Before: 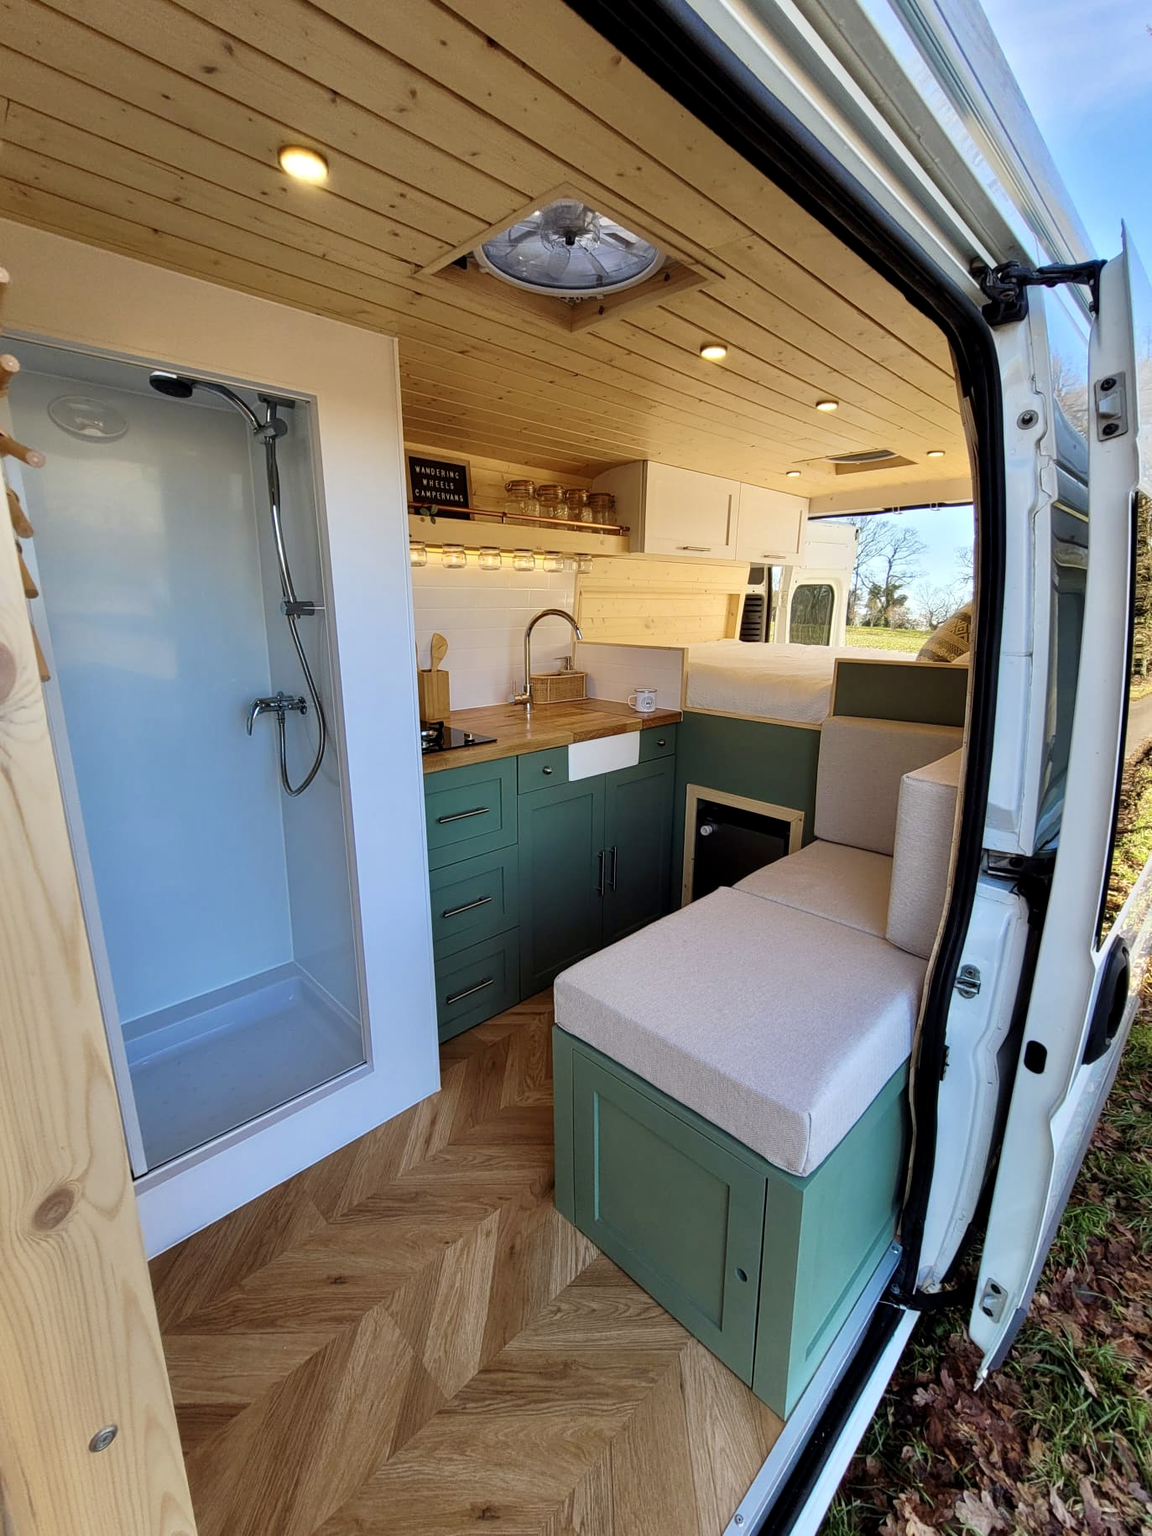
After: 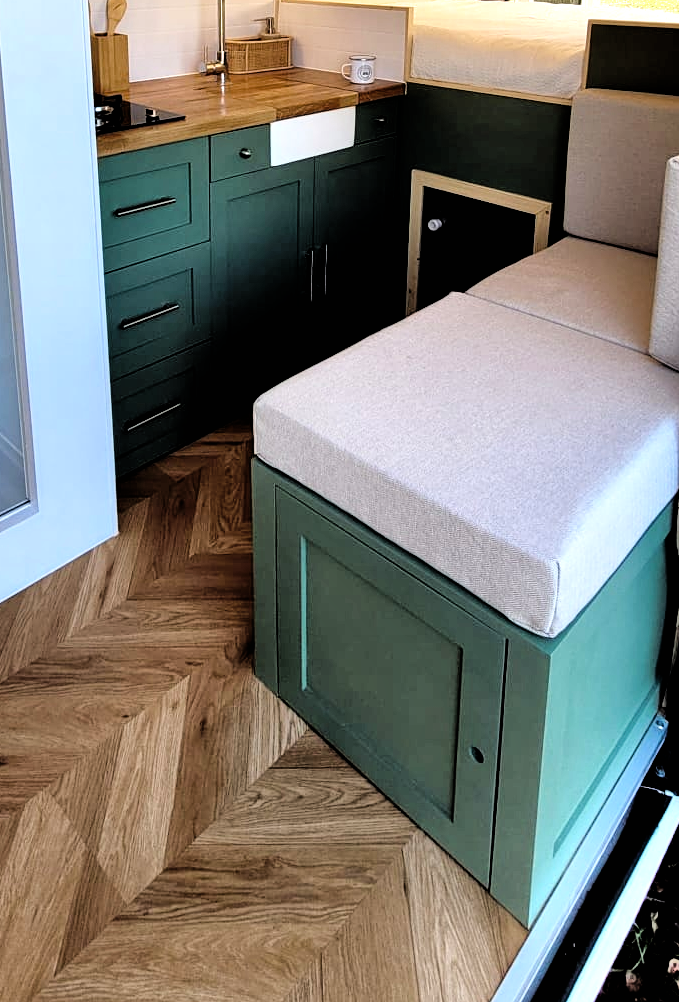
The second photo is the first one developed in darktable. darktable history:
filmic rgb: black relative exposure -3.64 EV, white relative exposure 2.44 EV, hardness 3.29
shadows and highlights: radius 110.86, shadows 51.09, white point adjustment 9.16, highlights -4.17, highlights color adjustment 32.2%, soften with gaussian
crop: left 29.672%, top 41.786%, right 20.851%, bottom 3.487%
exposure: compensate highlight preservation false
